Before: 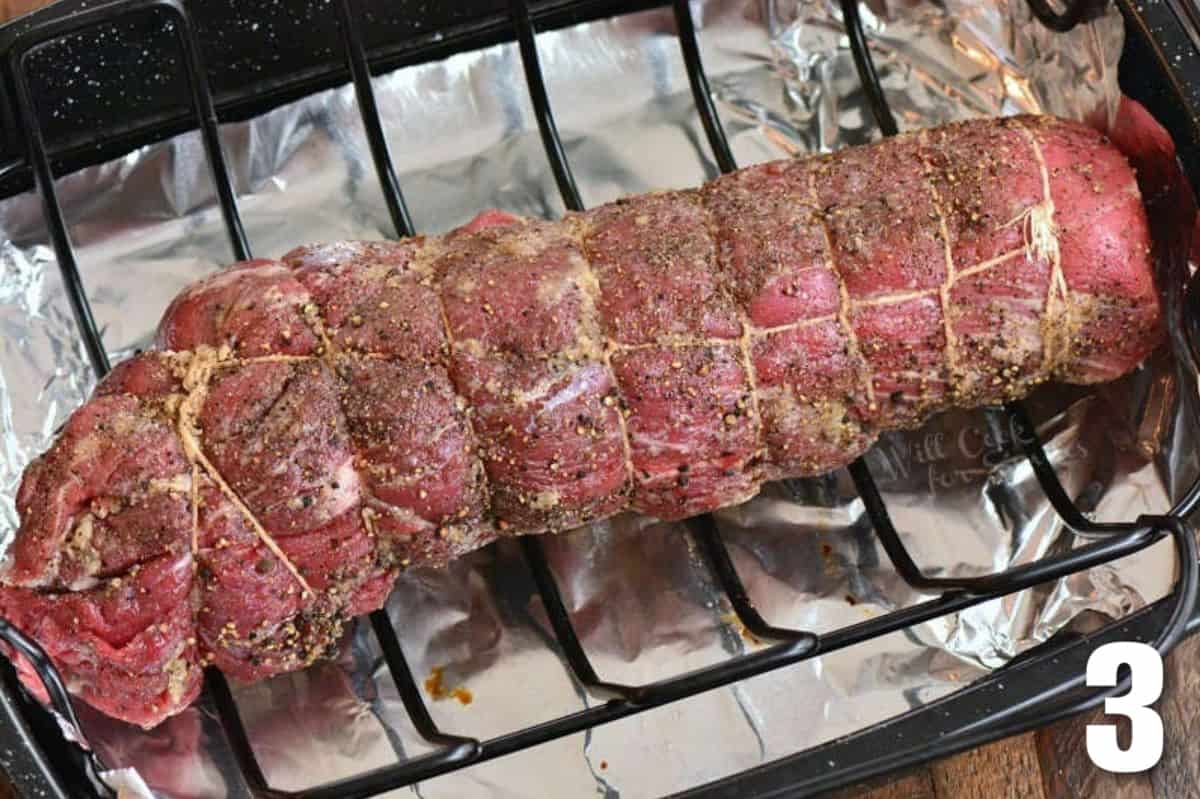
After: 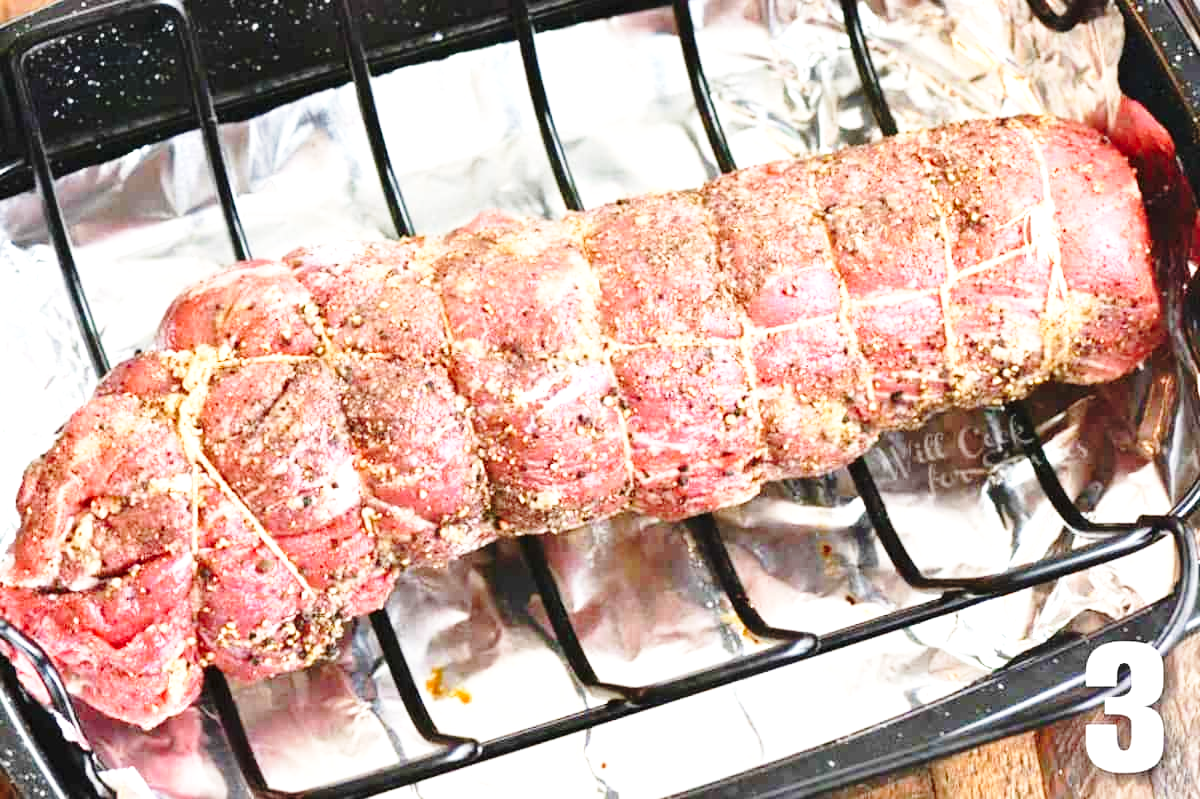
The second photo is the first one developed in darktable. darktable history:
exposure: black level correction 0, exposure 1.199 EV, compensate highlight preservation false
base curve: curves: ch0 [(0, 0) (0.028, 0.03) (0.121, 0.232) (0.46, 0.748) (0.859, 0.968) (1, 1)], preserve colors none
